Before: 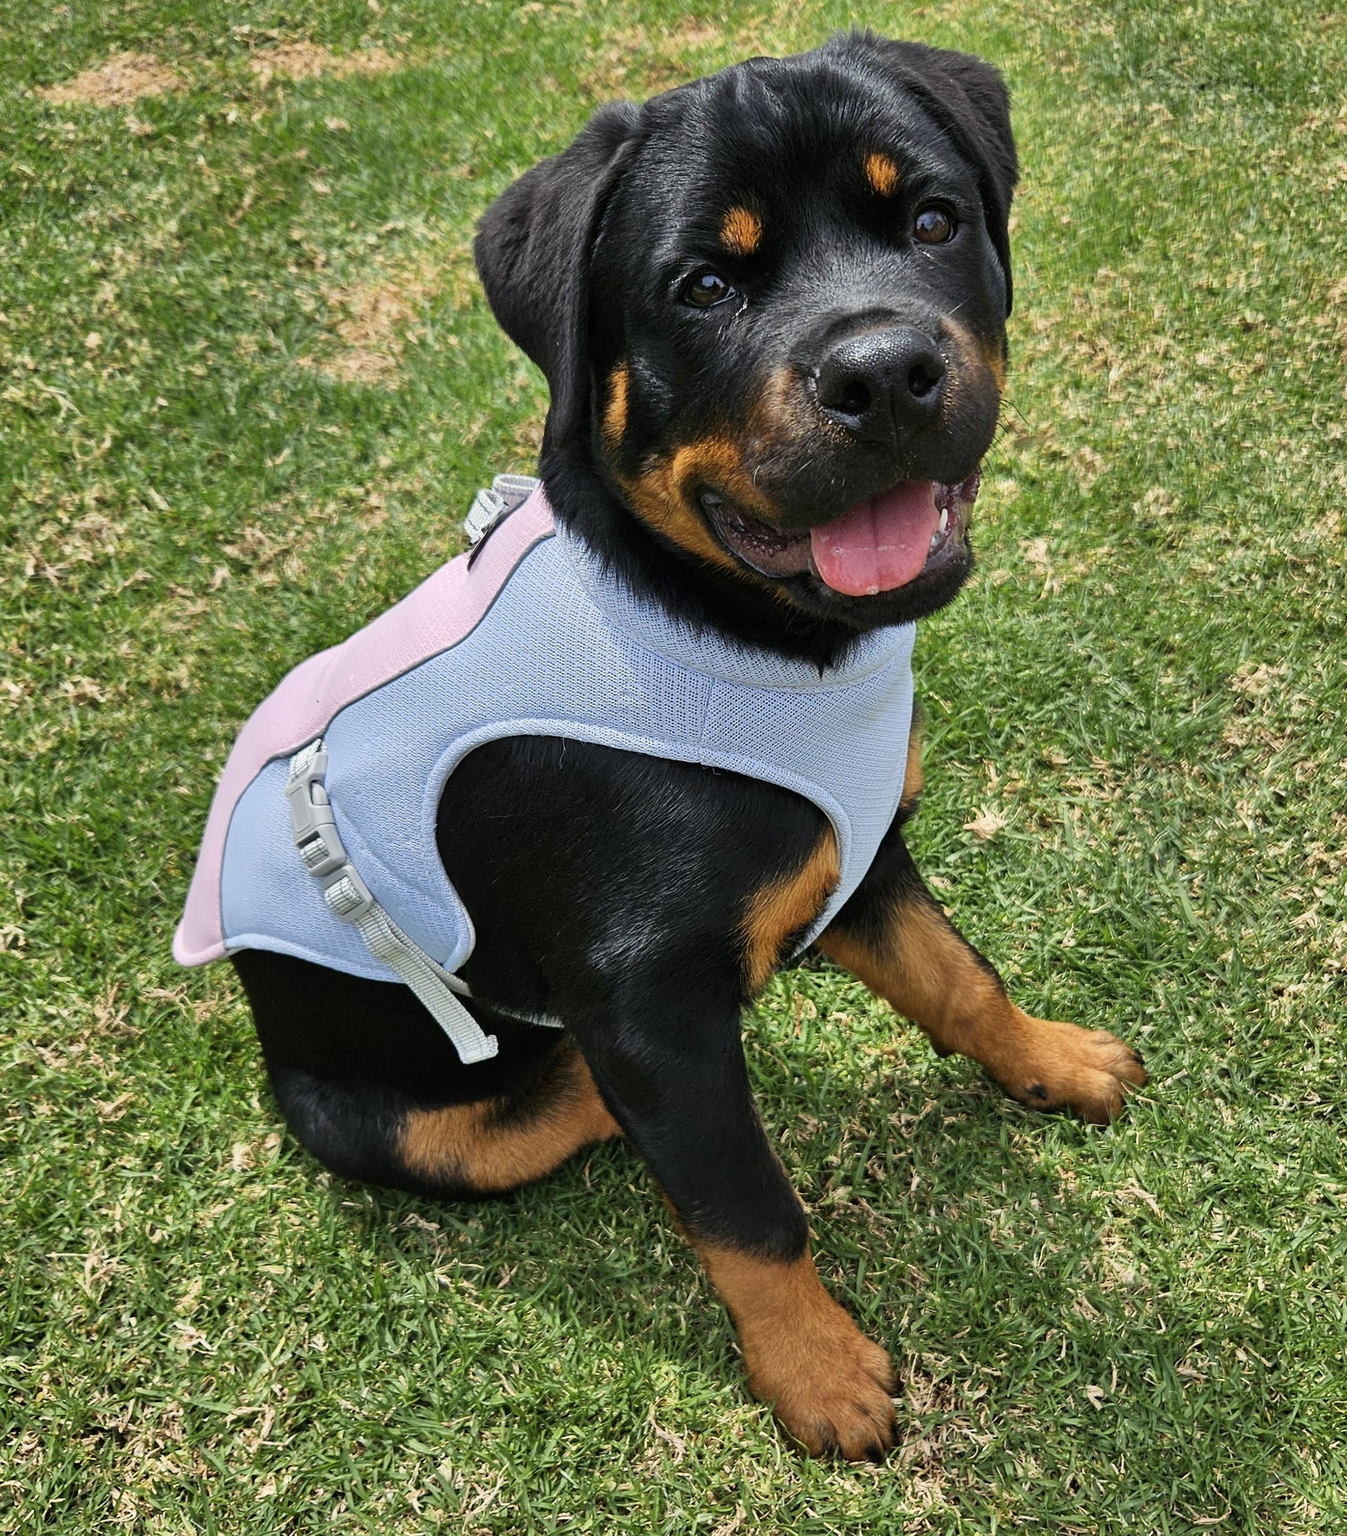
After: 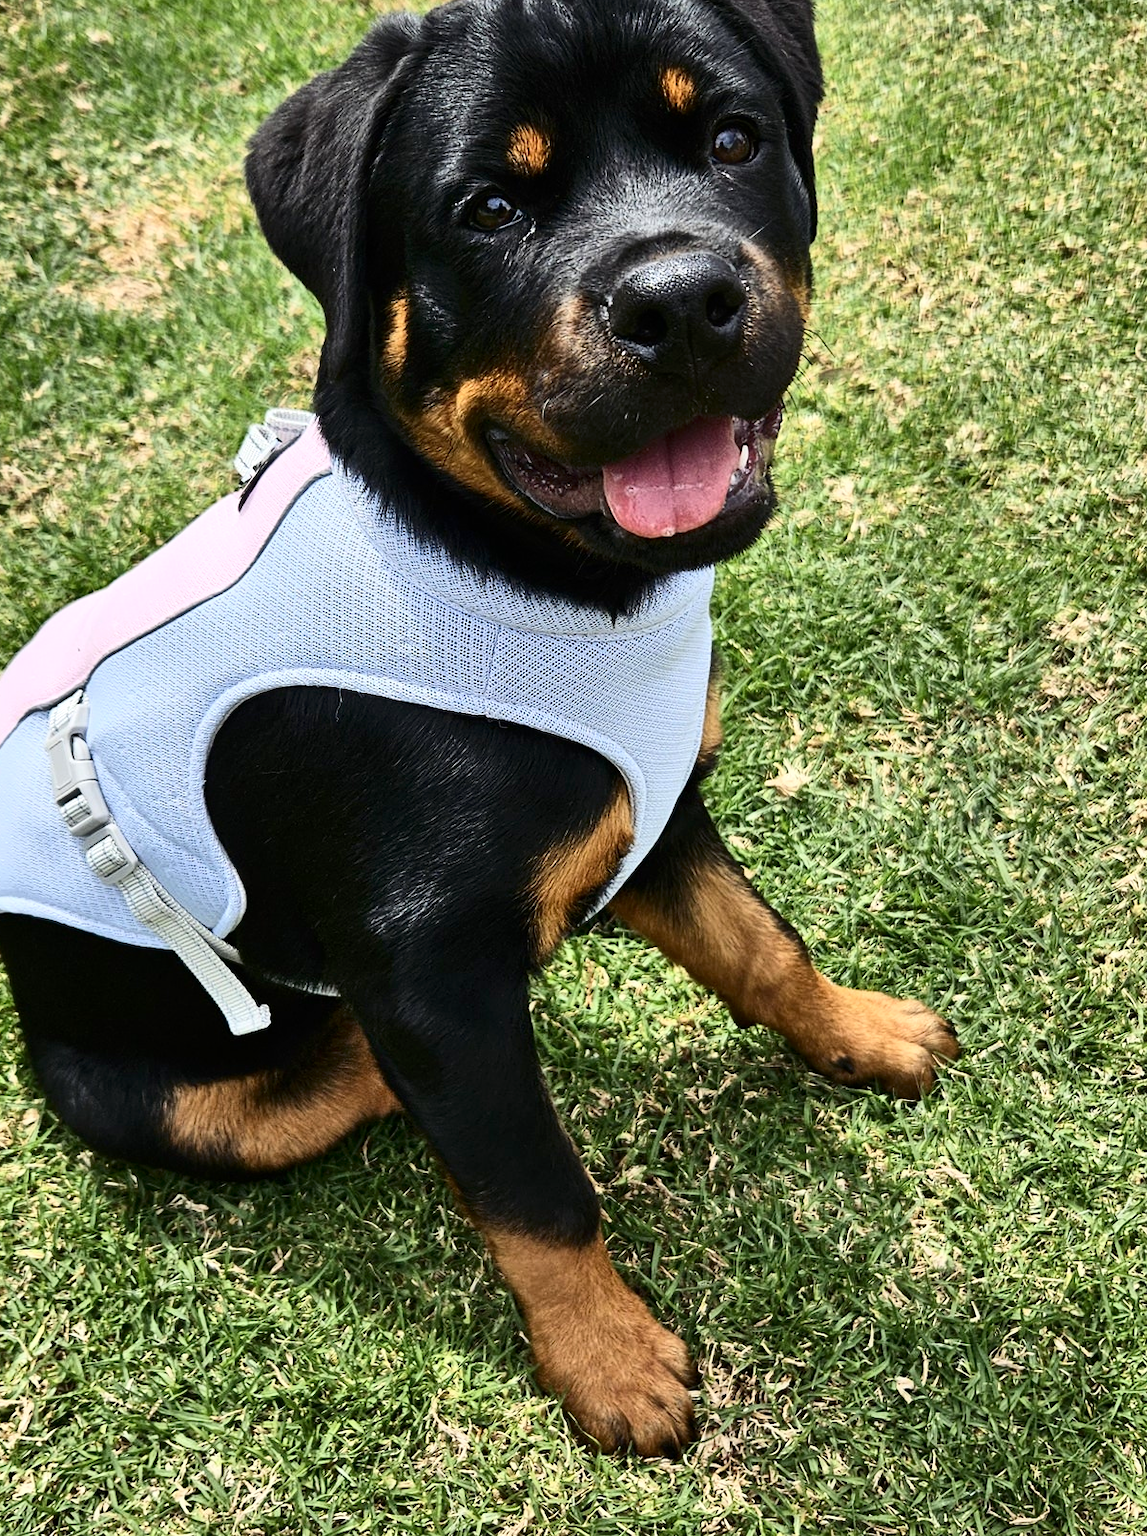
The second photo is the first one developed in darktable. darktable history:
exposure: black level correction 0, exposure 0.2 EV, compensate highlight preservation false
crop and rotate: left 18.072%, top 5.852%, right 1.665%
contrast brightness saturation: contrast 0.284
